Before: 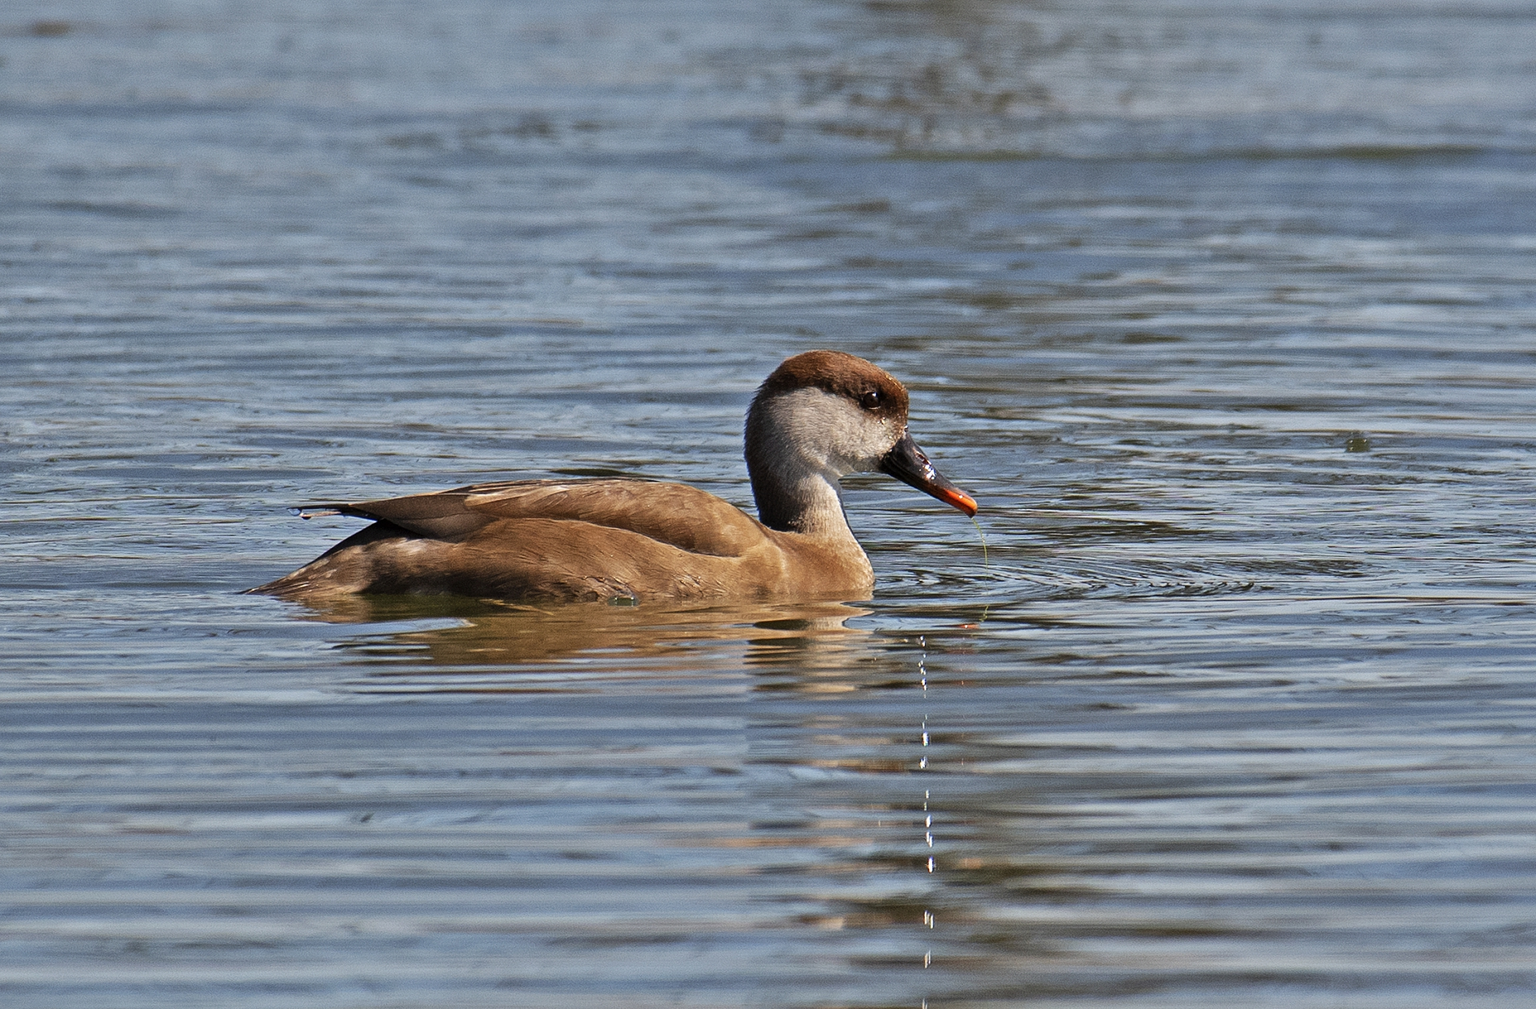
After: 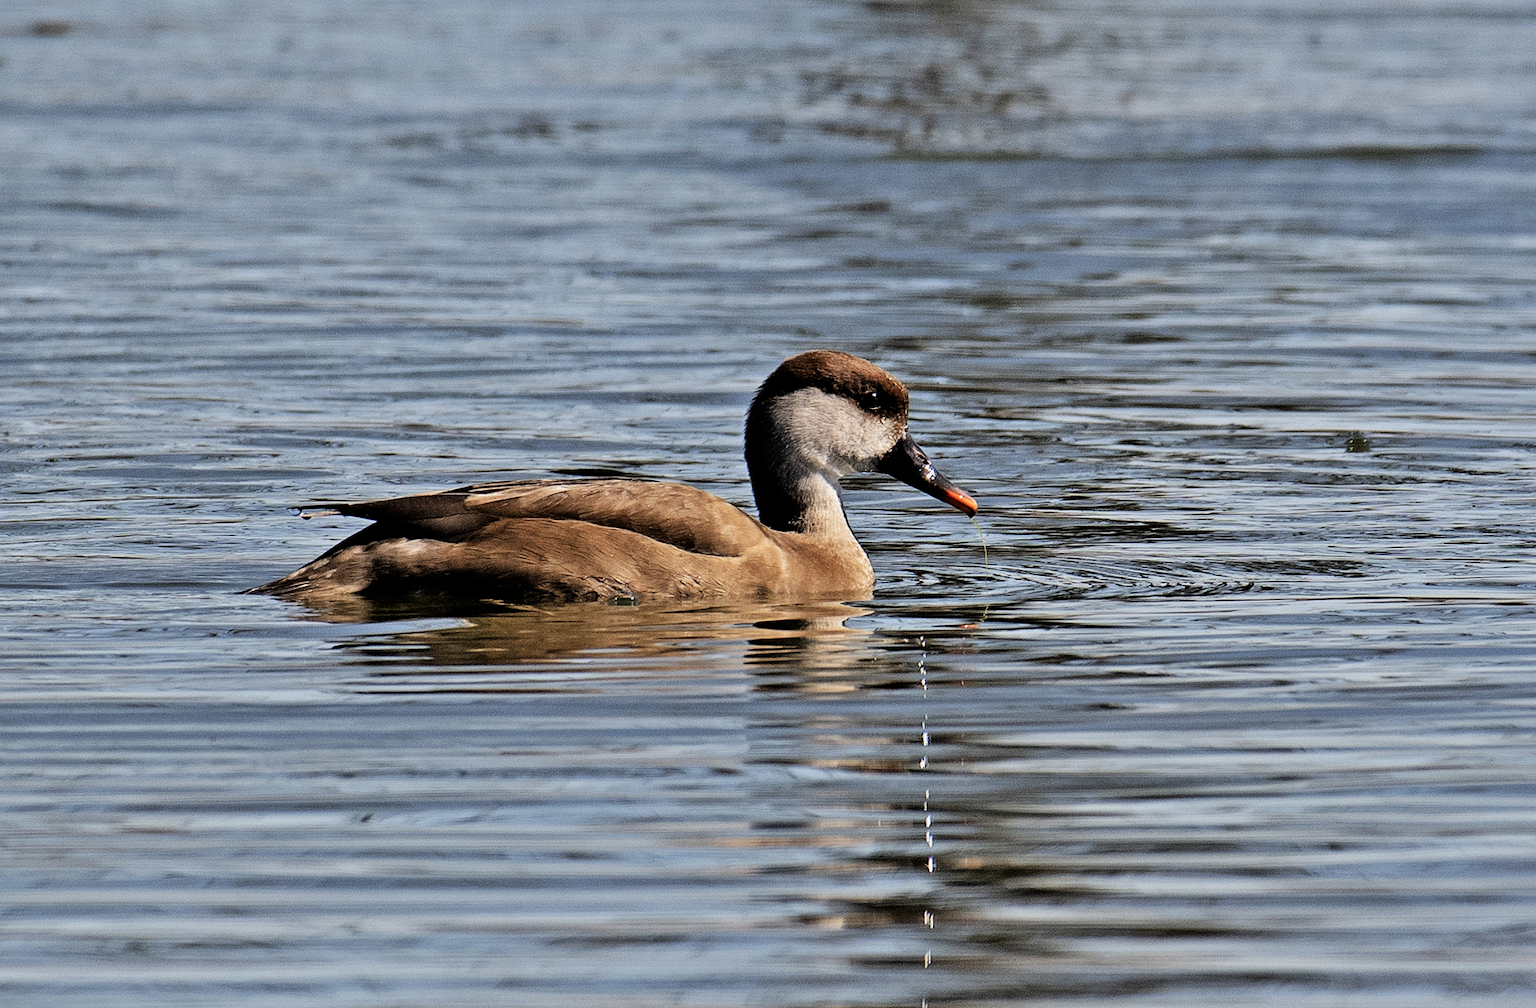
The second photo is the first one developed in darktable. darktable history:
filmic rgb: black relative exposure -4.03 EV, white relative exposure 2.99 EV, hardness 2.98, contrast 1.489
